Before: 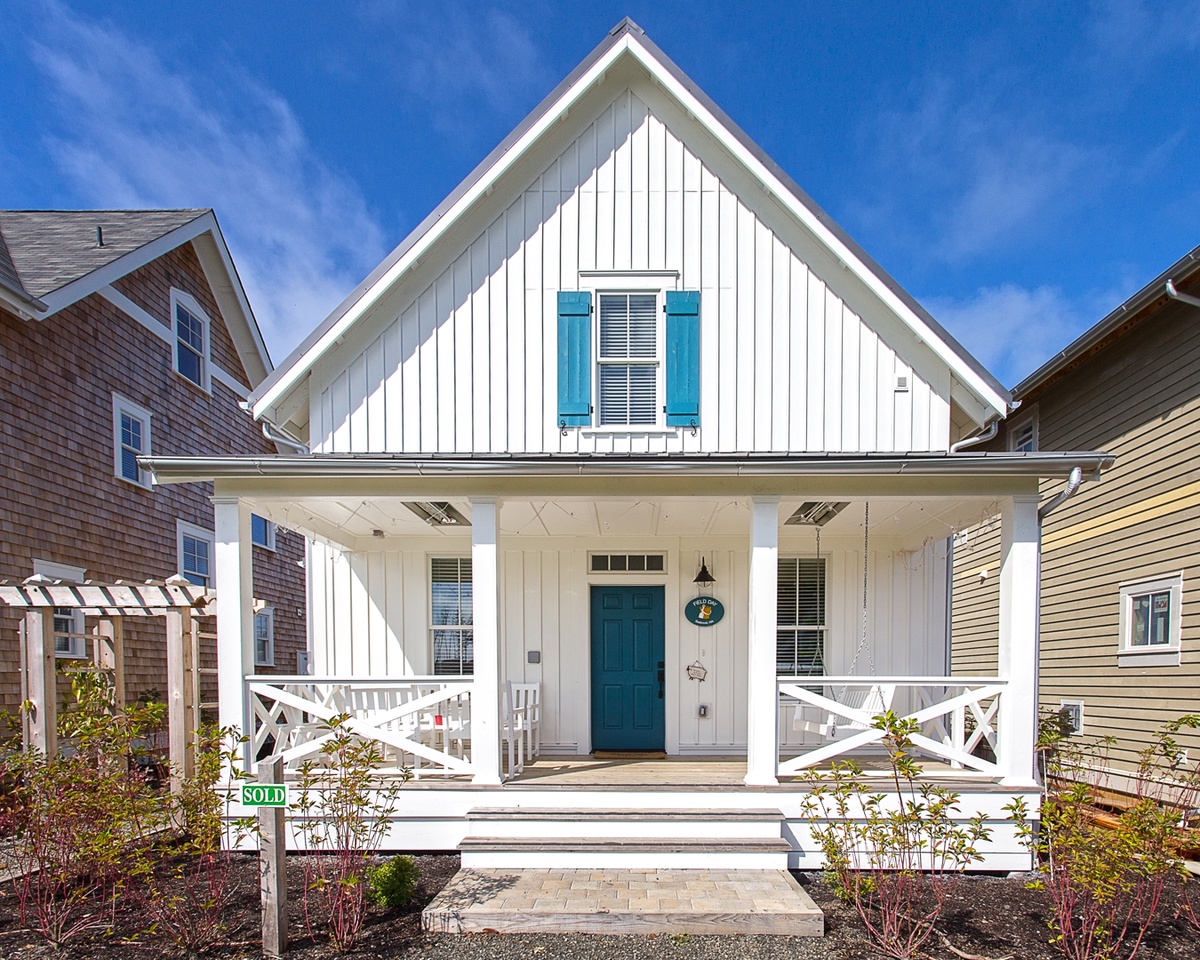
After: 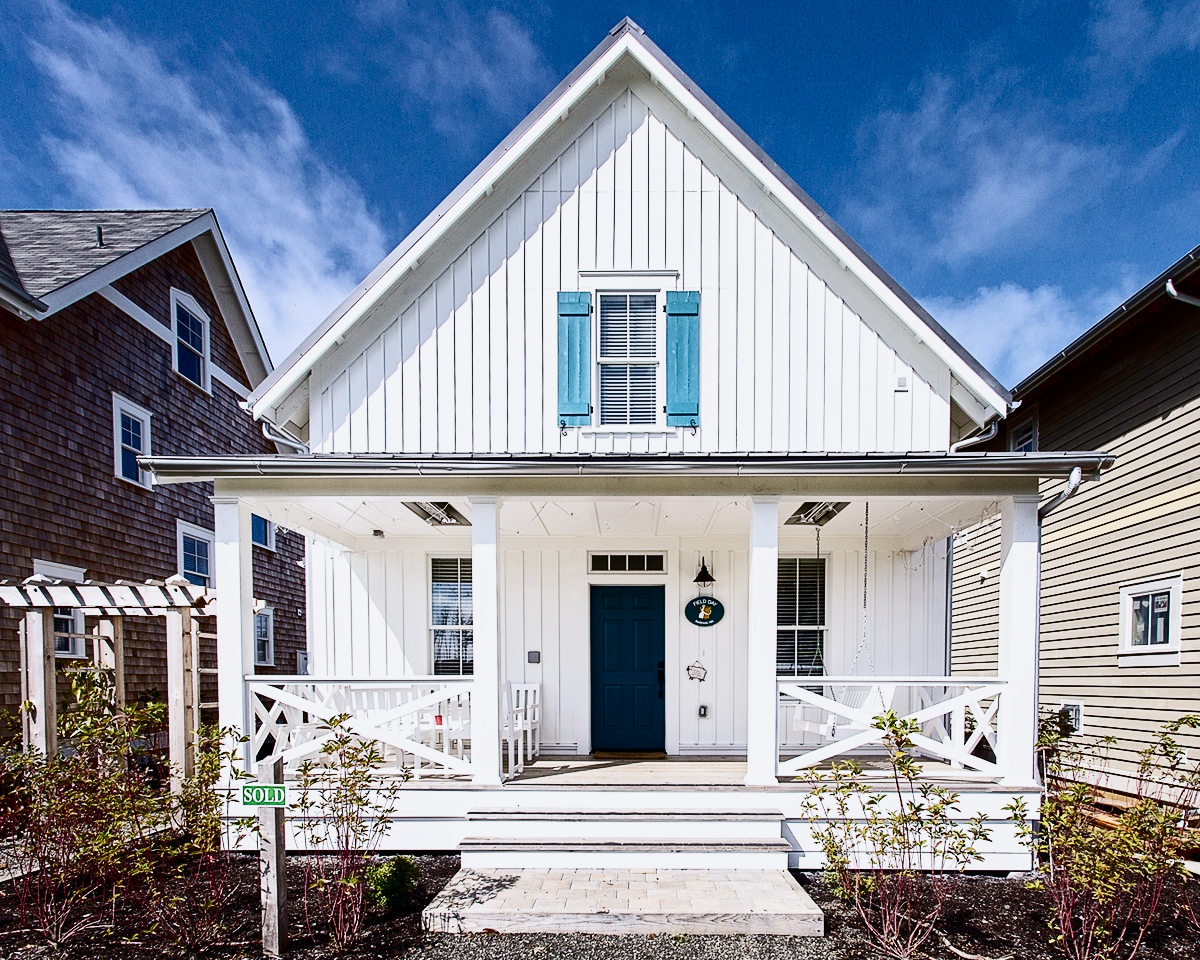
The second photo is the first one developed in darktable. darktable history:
contrast brightness saturation: contrast 0.481, saturation -0.085
filmic rgb: black relative exposure -8.02 EV, white relative exposure 4.04 EV, hardness 4.15, add noise in highlights 0, preserve chrominance no, color science v3 (2019), use custom middle-gray values true, contrast in highlights soft
color calibration: illuminant as shot in camera, x 0.358, y 0.373, temperature 4628.91 K
